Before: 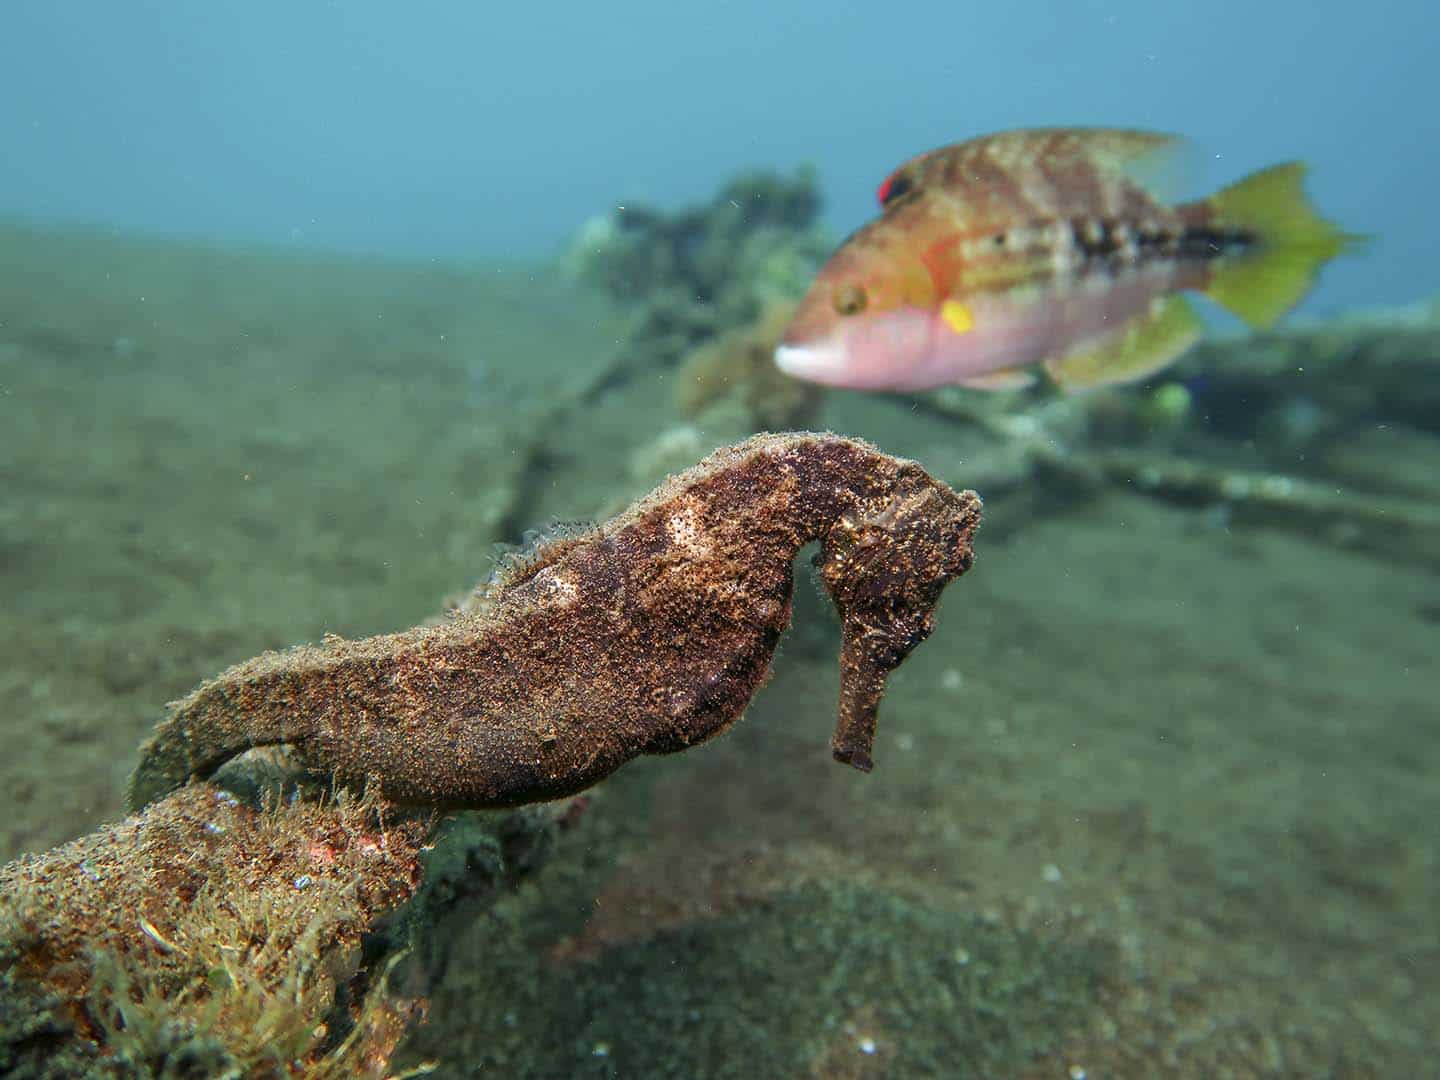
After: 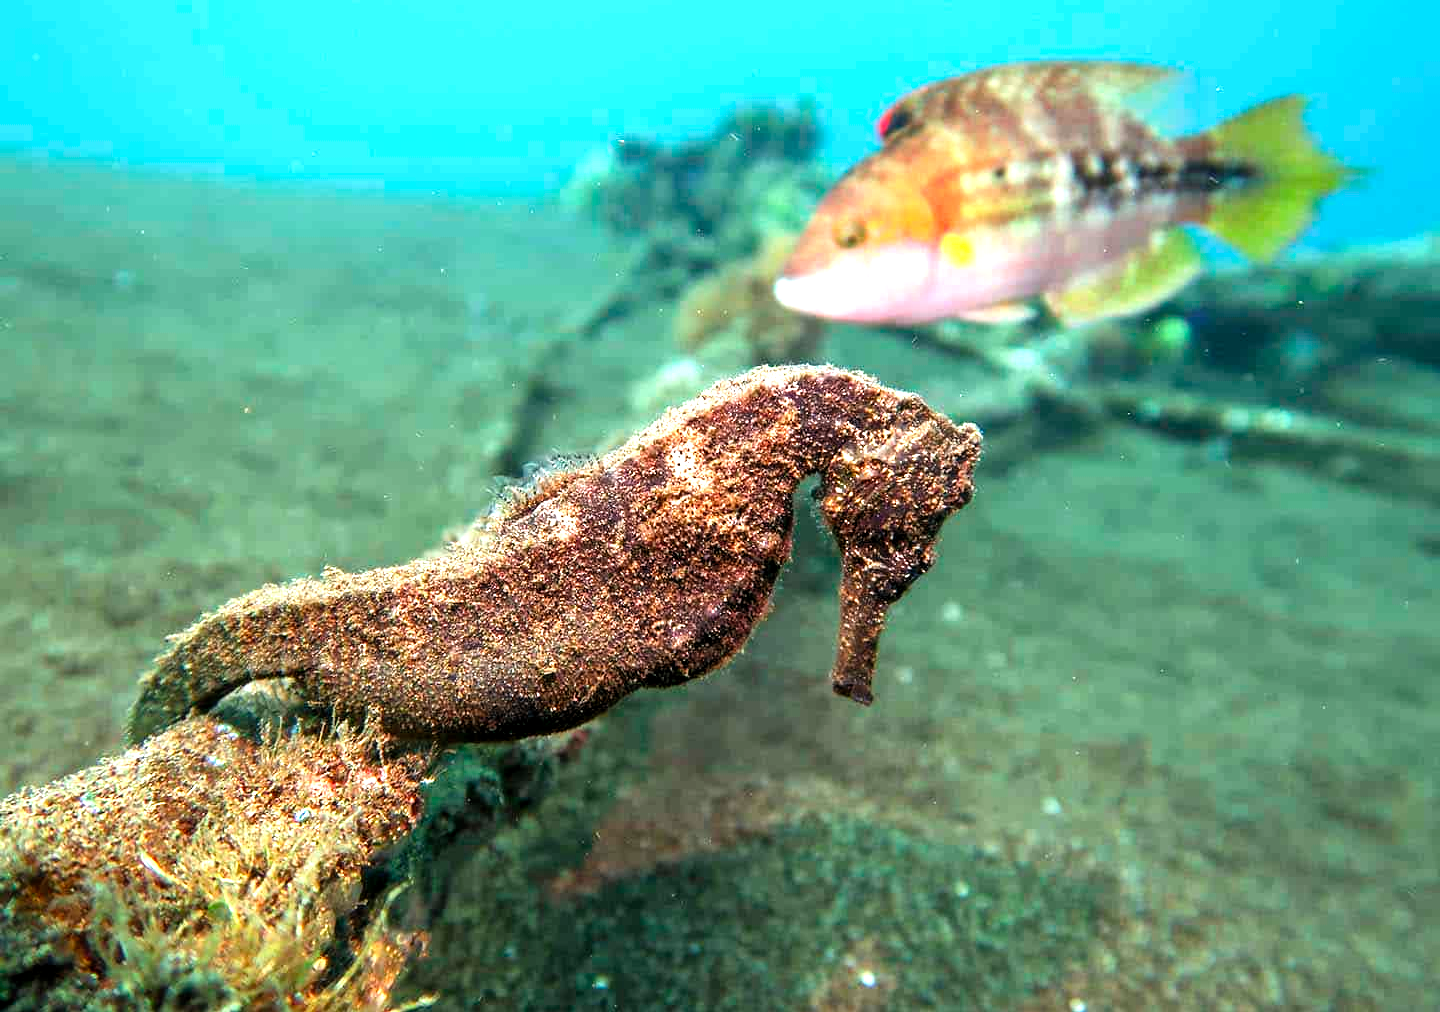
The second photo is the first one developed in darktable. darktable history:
levels: levels [0.012, 0.367, 0.697]
crop and rotate: top 6.25%
